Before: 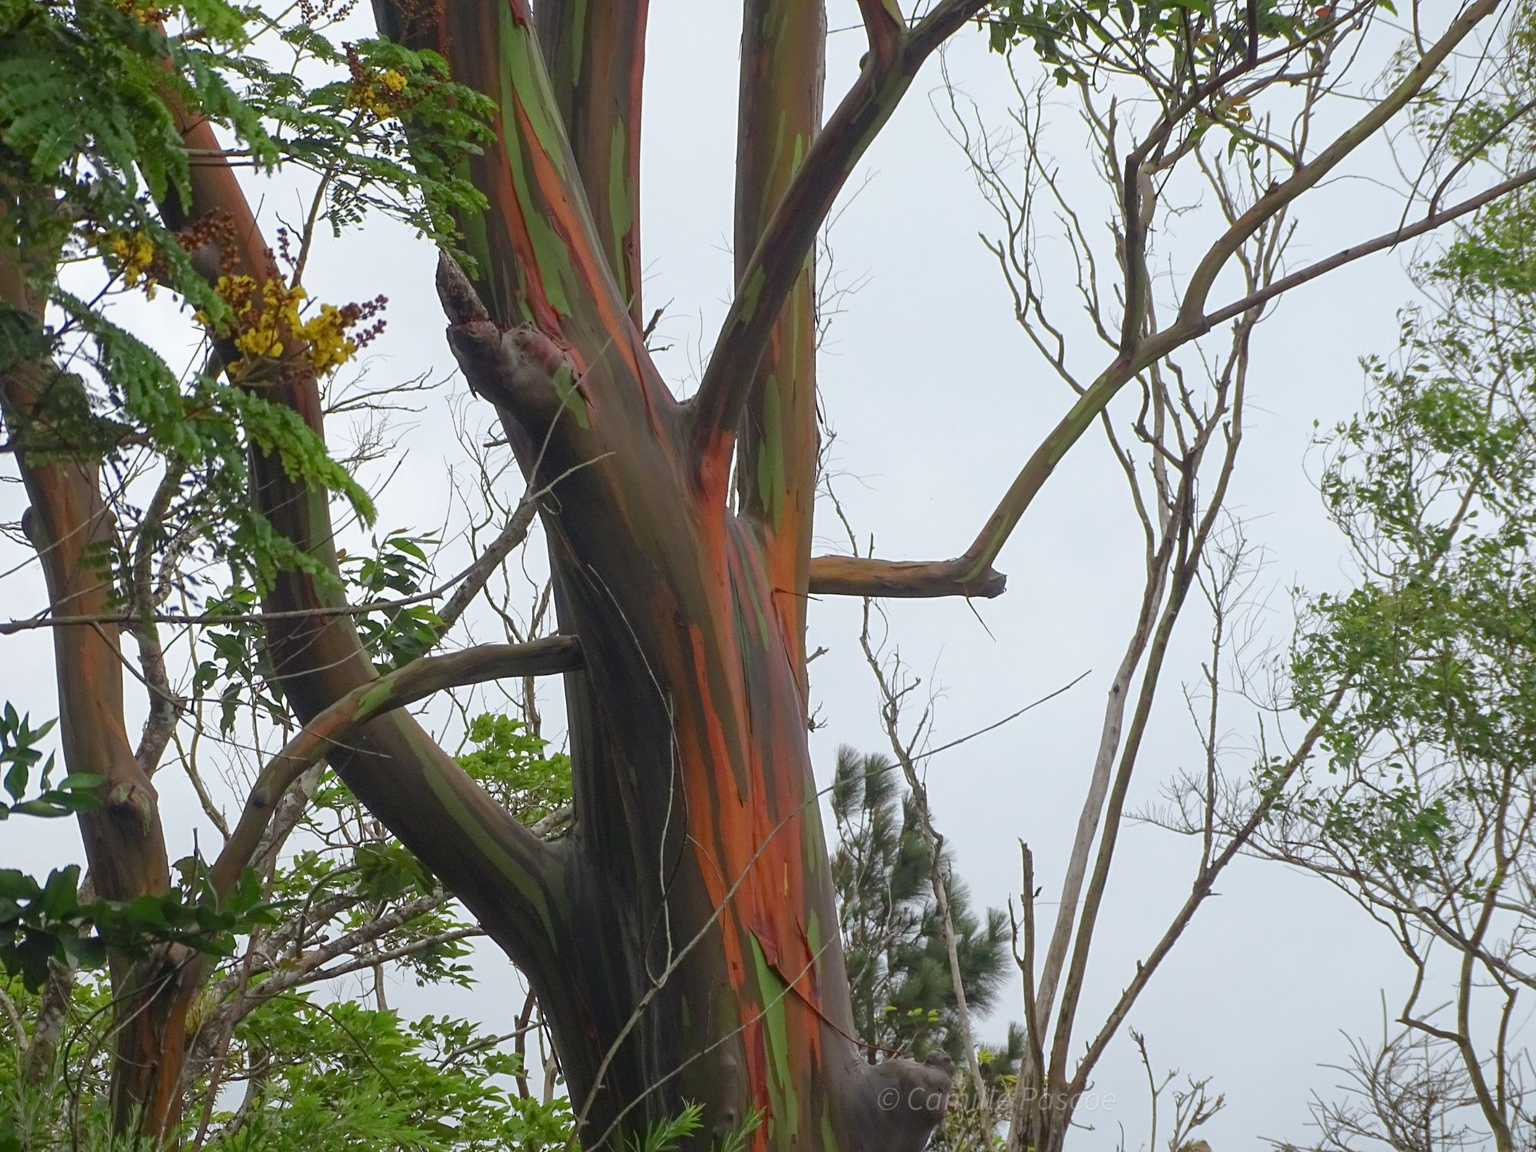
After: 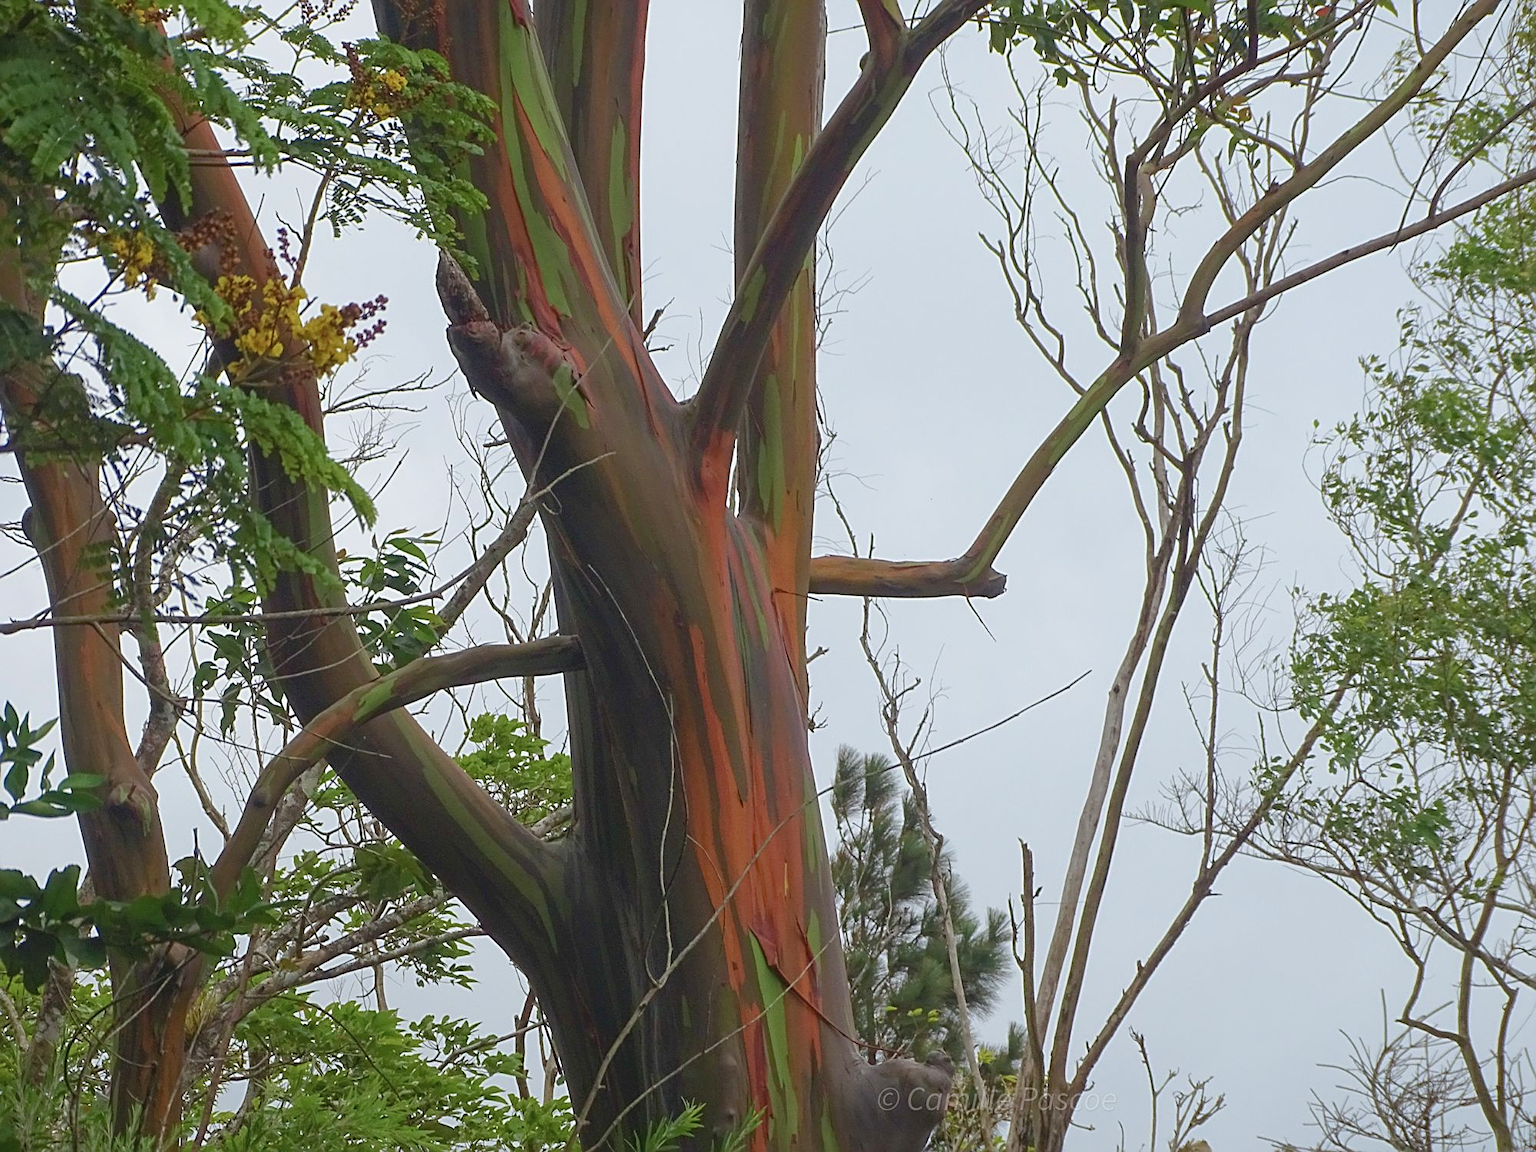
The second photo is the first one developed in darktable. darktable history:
contrast brightness saturation: contrast -0.1, saturation -0.1
sharpen: on, module defaults
velvia: on, module defaults
